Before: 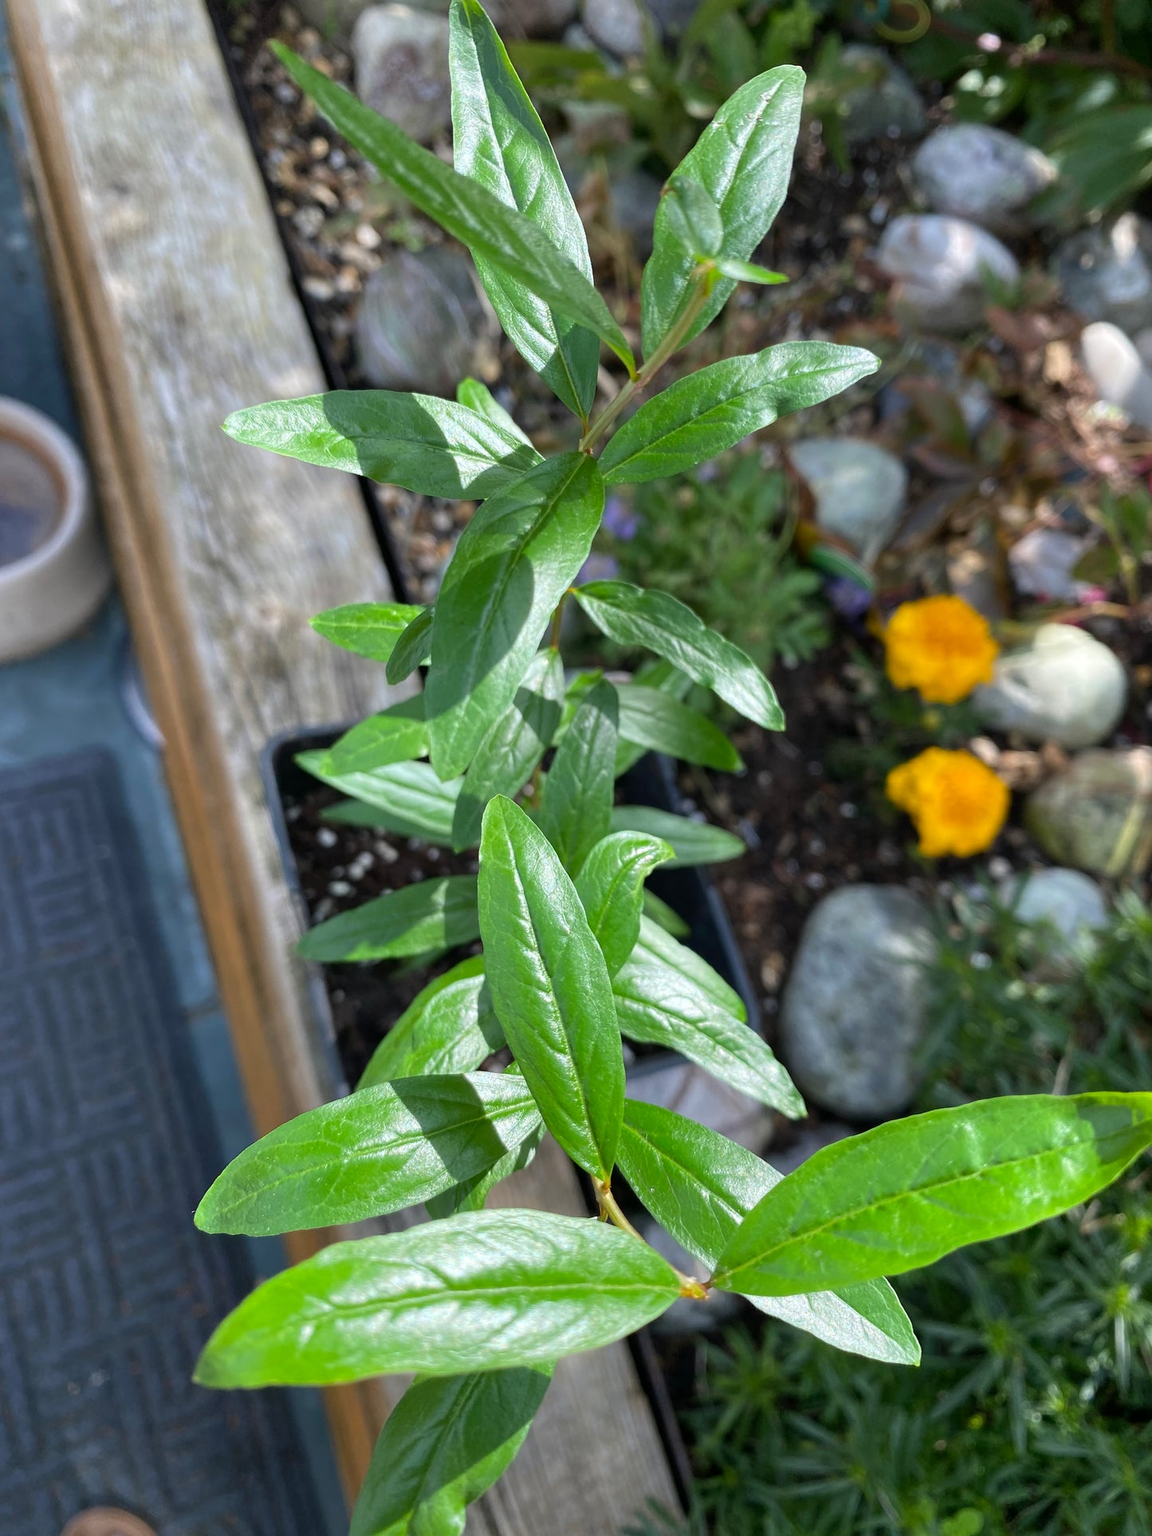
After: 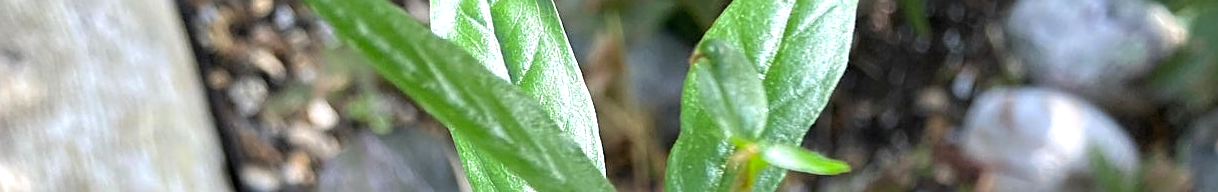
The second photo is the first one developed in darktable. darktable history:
sharpen: on, module defaults
exposure: black level correction 0.001, exposure 0.5 EV, compensate exposure bias true, compensate highlight preservation false
crop and rotate: left 9.644%, top 9.491%, right 6.021%, bottom 80.509%
